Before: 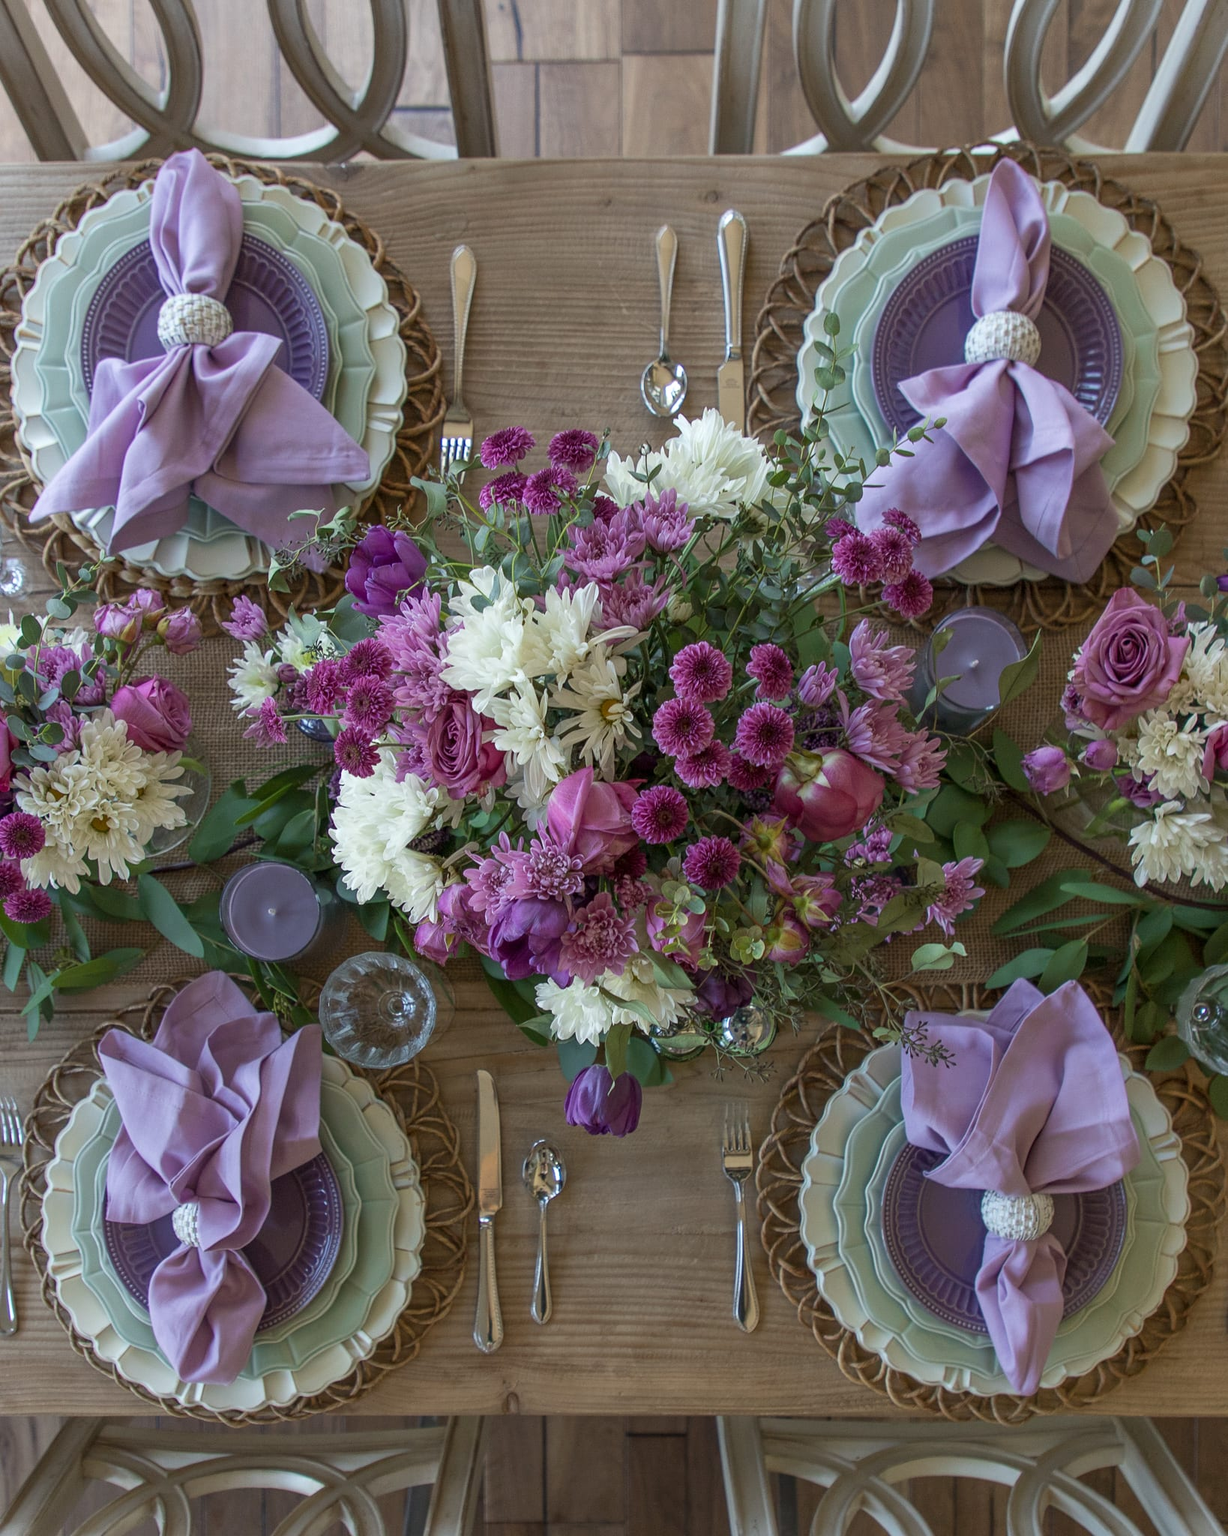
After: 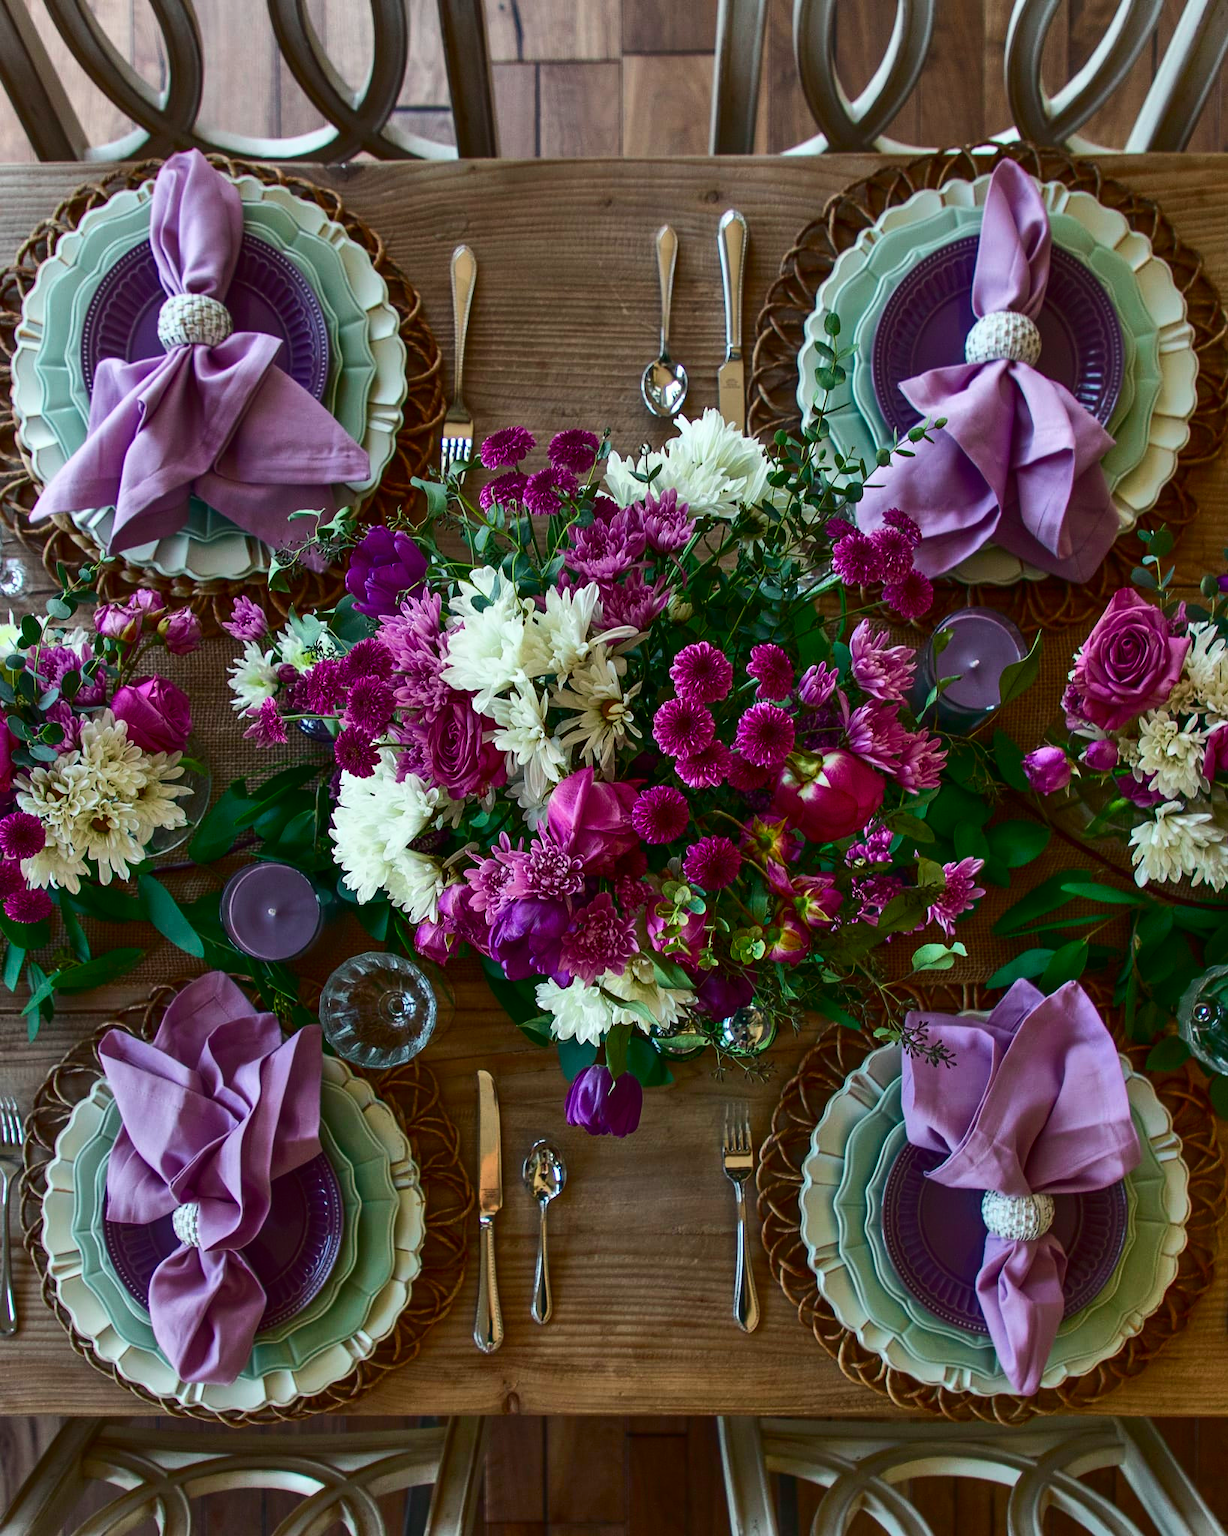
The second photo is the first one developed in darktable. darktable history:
contrast brightness saturation: contrast 0.13, brightness -0.24, saturation 0.14
shadows and highlights: shadows 49, highlights -41, soften with gaussian
color calibration: x 0.342, y 0.356, temperature 5122 K
tone curve: curves: ch0 [(0, 0.01) (0.037, 0.032) (0.131, 0.108) (0.275, 0.258) (0.483, 0.512) (0.61, 0.661) (0.696, 0.76) (0.792, 0.867) (0.911, 0.955) (0.997, 0.995)]; ch1 [(0, 0) (0.308, 0.268) (0.425, 0.383) (0.503, 0.502) (0.529, 0.543) (0.706, 0.754) (0.869, 0.907) (1, 1)]; ch2 [(0, 0) (0.228, 0.196) (0.336, 0.315) (0.399, 0.403) (0.485, 0.487) (0.502, 0.502) (0.525, 0.523) (0.545, 0.552) (0.587, 0.61) (0.636, 0.654) (0.711, 0.729) (0.855, 0.87) (0.998, 0.977)], color space Lab, independent channels, preserve colors none
